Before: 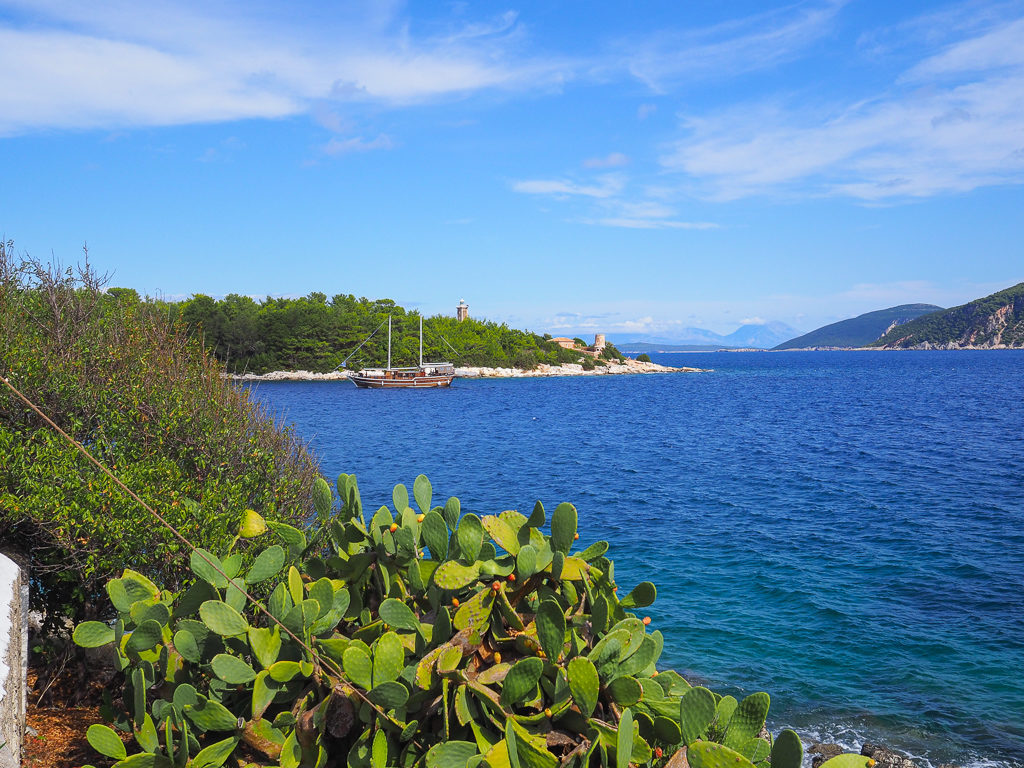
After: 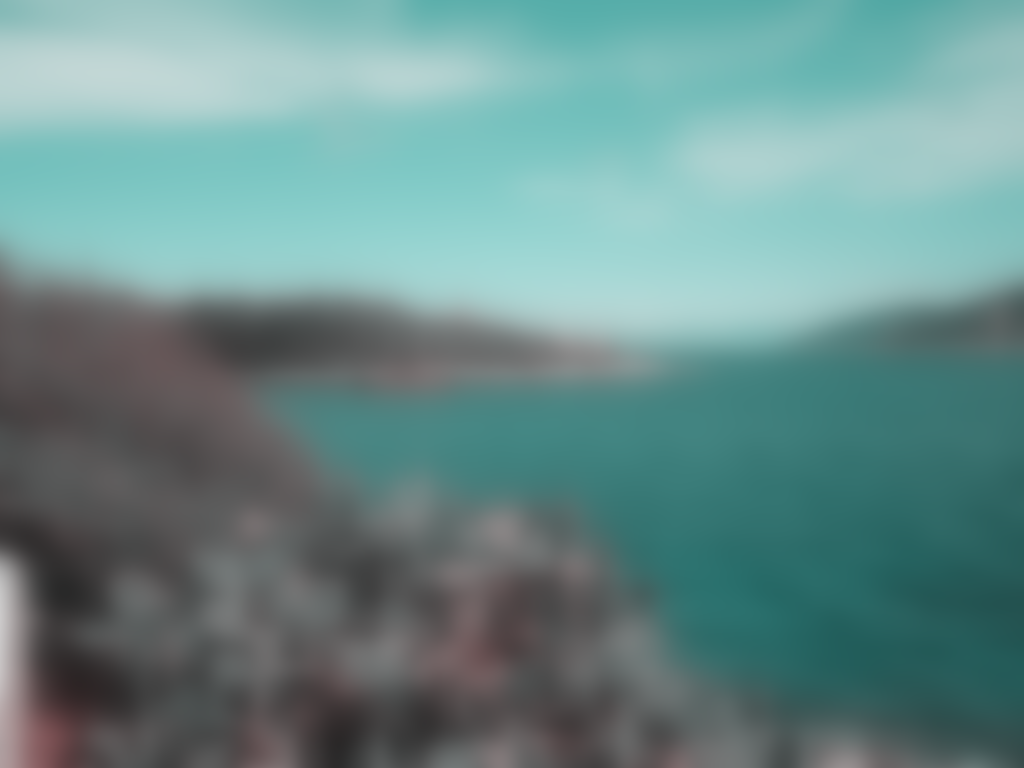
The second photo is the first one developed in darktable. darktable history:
color correction: saturation 0.8
lowpass: radius 16, unbound 0 | blend: blend mode color, opacity 100%; mask: uniform (no mask)
channel mixer: red [0, 0, 0, 1, 0, 0, 0], green [0 ×4, 0.8, 0.8, 0], blue [0 ×4, 0.2, 0.2, 0]
